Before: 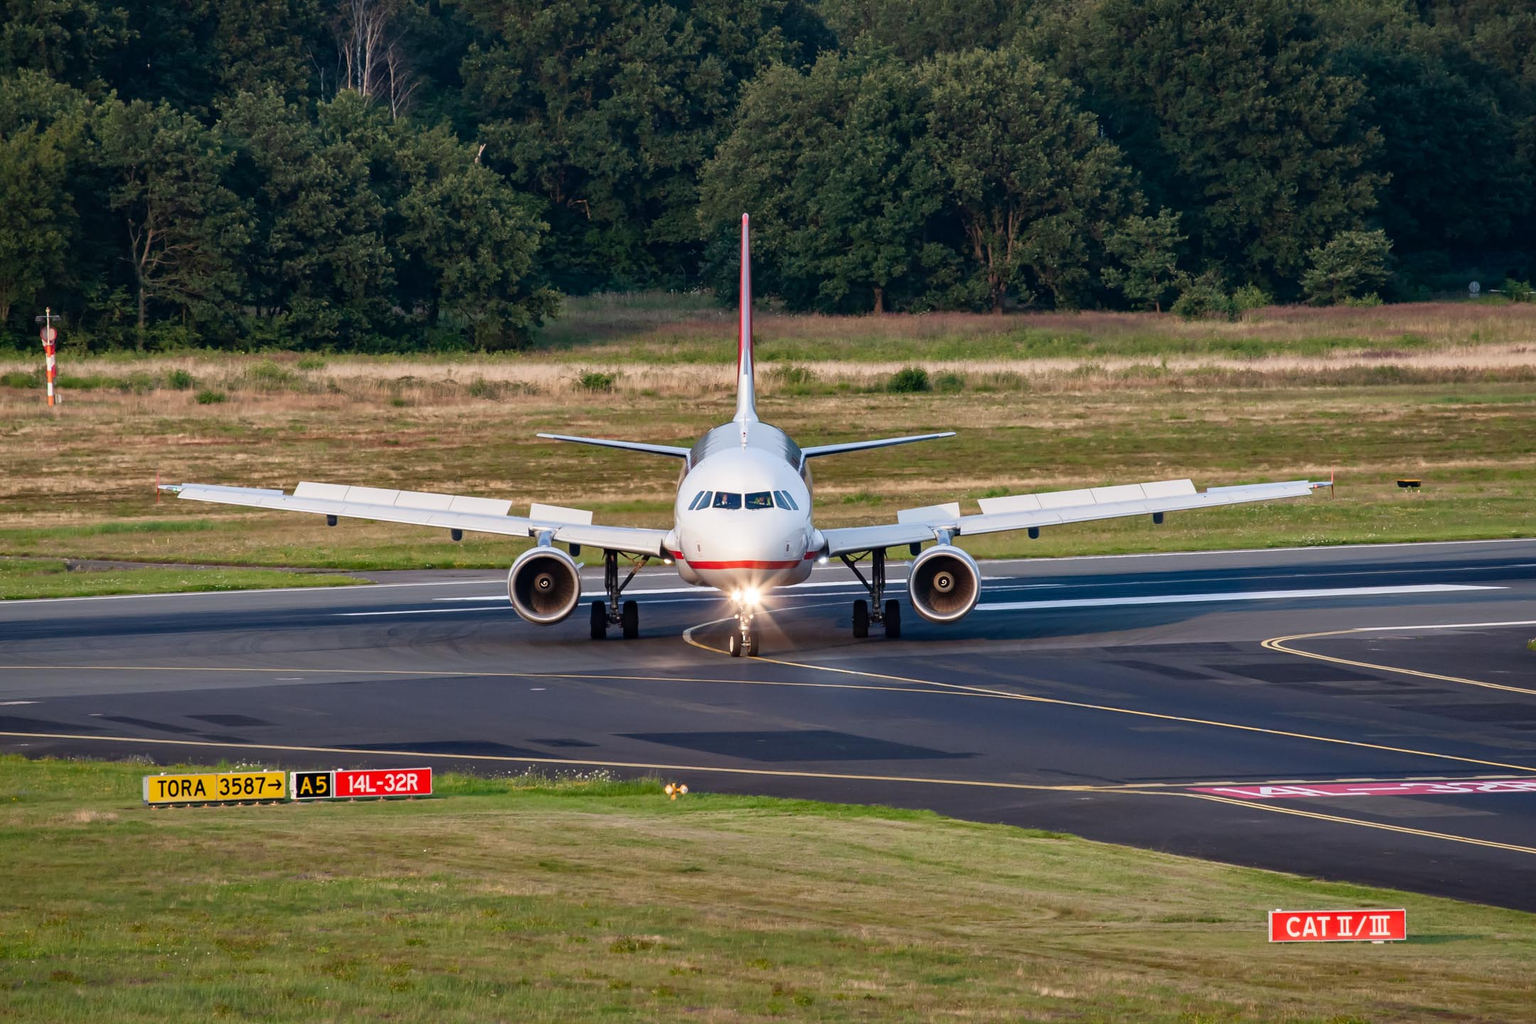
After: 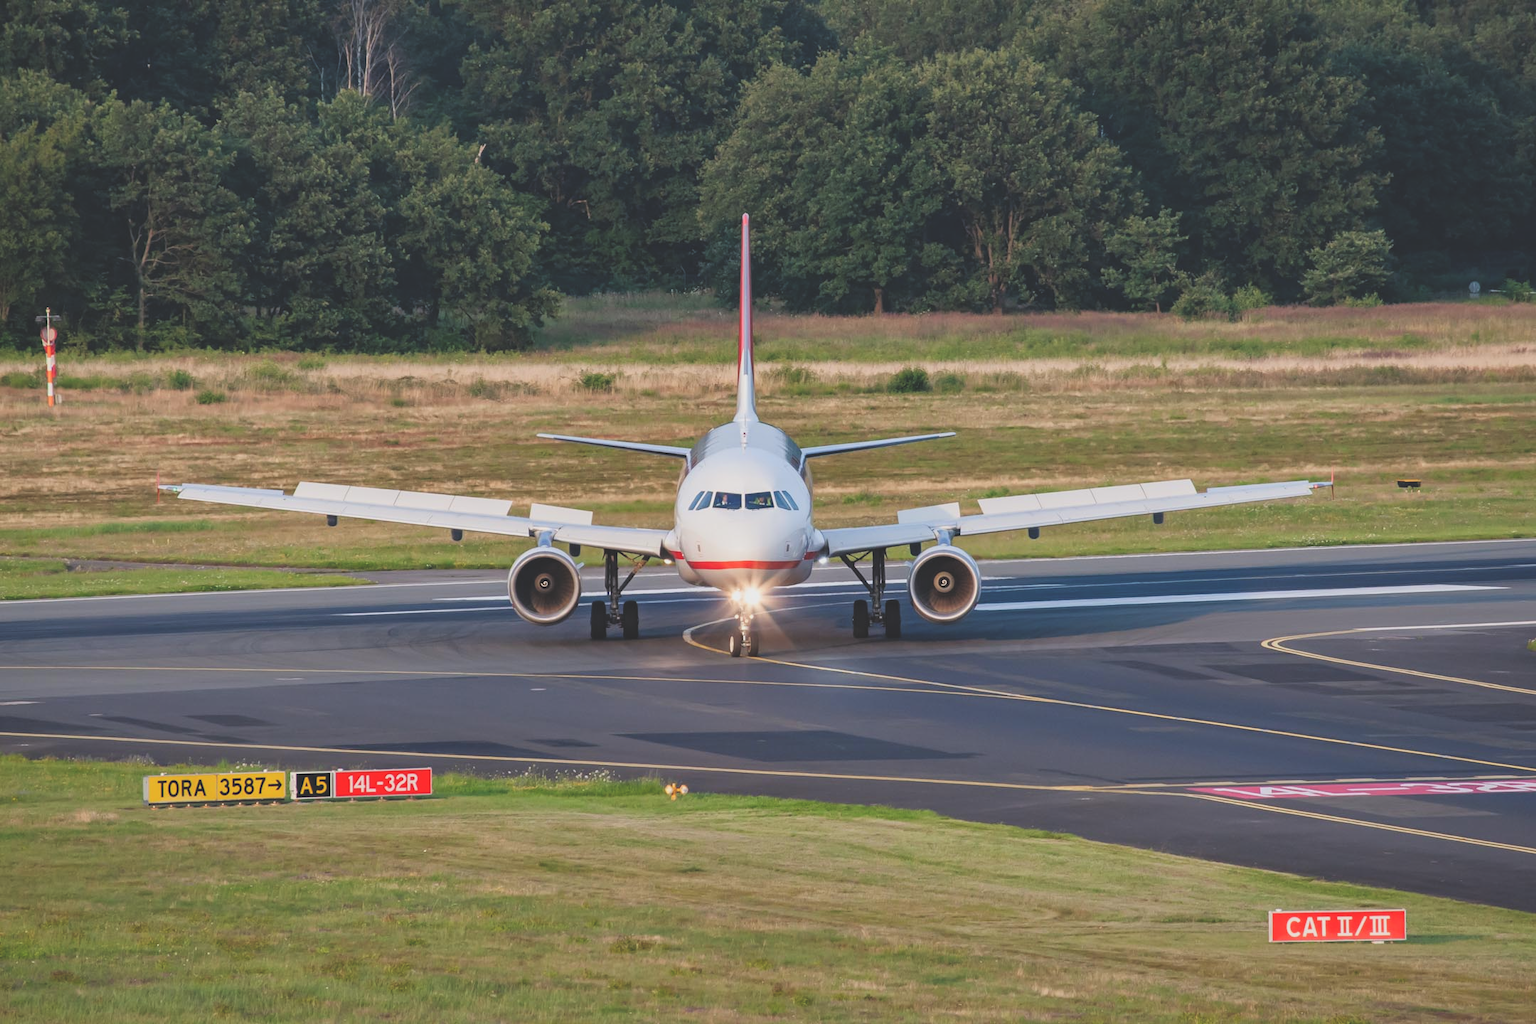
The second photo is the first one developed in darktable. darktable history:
exposure: black level correction -0.023, exposure -0.039 EV, compensate highlight preservation false
tone equalizer: on, module defaults
rgb levels: preserve colors sum RGB, levels [[0.038, 0.433, 0.934], [0, 0.5, 1], [0, 0.5, 1]]
